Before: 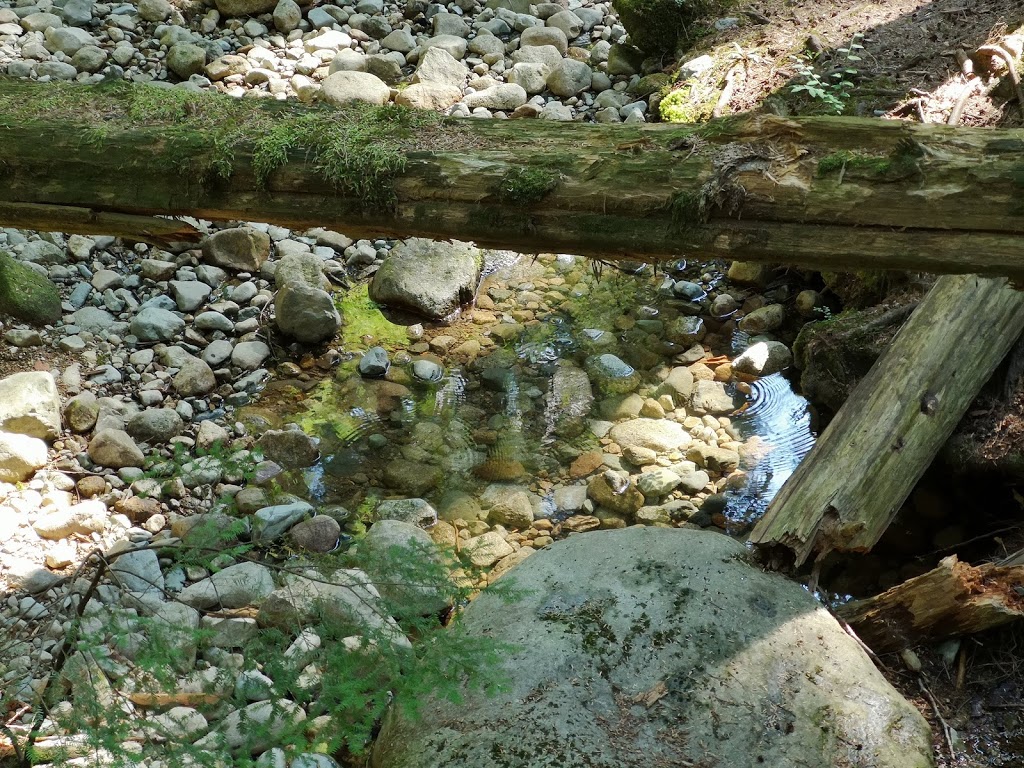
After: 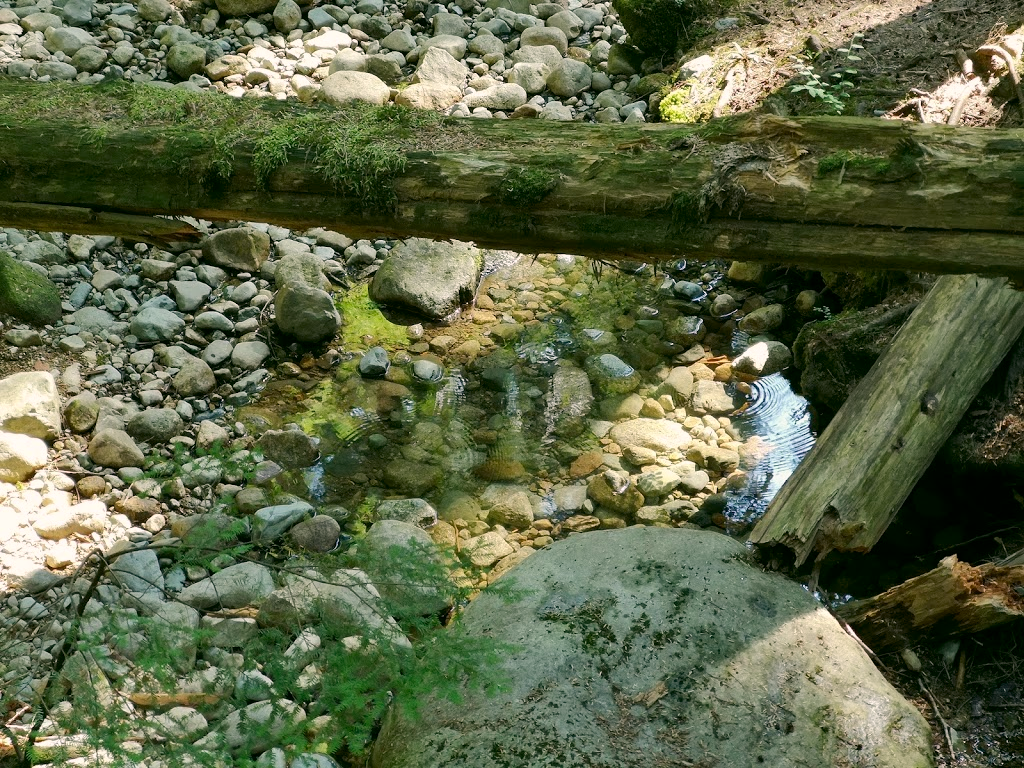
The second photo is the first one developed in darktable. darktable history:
color correction: highlights a* 4.07, highlights b* 4.97, shadows a* -8.25, shadows b* 4.66
exposure: black level correction 0.001, compensate exposure bias true, compensate highlight preservation false
